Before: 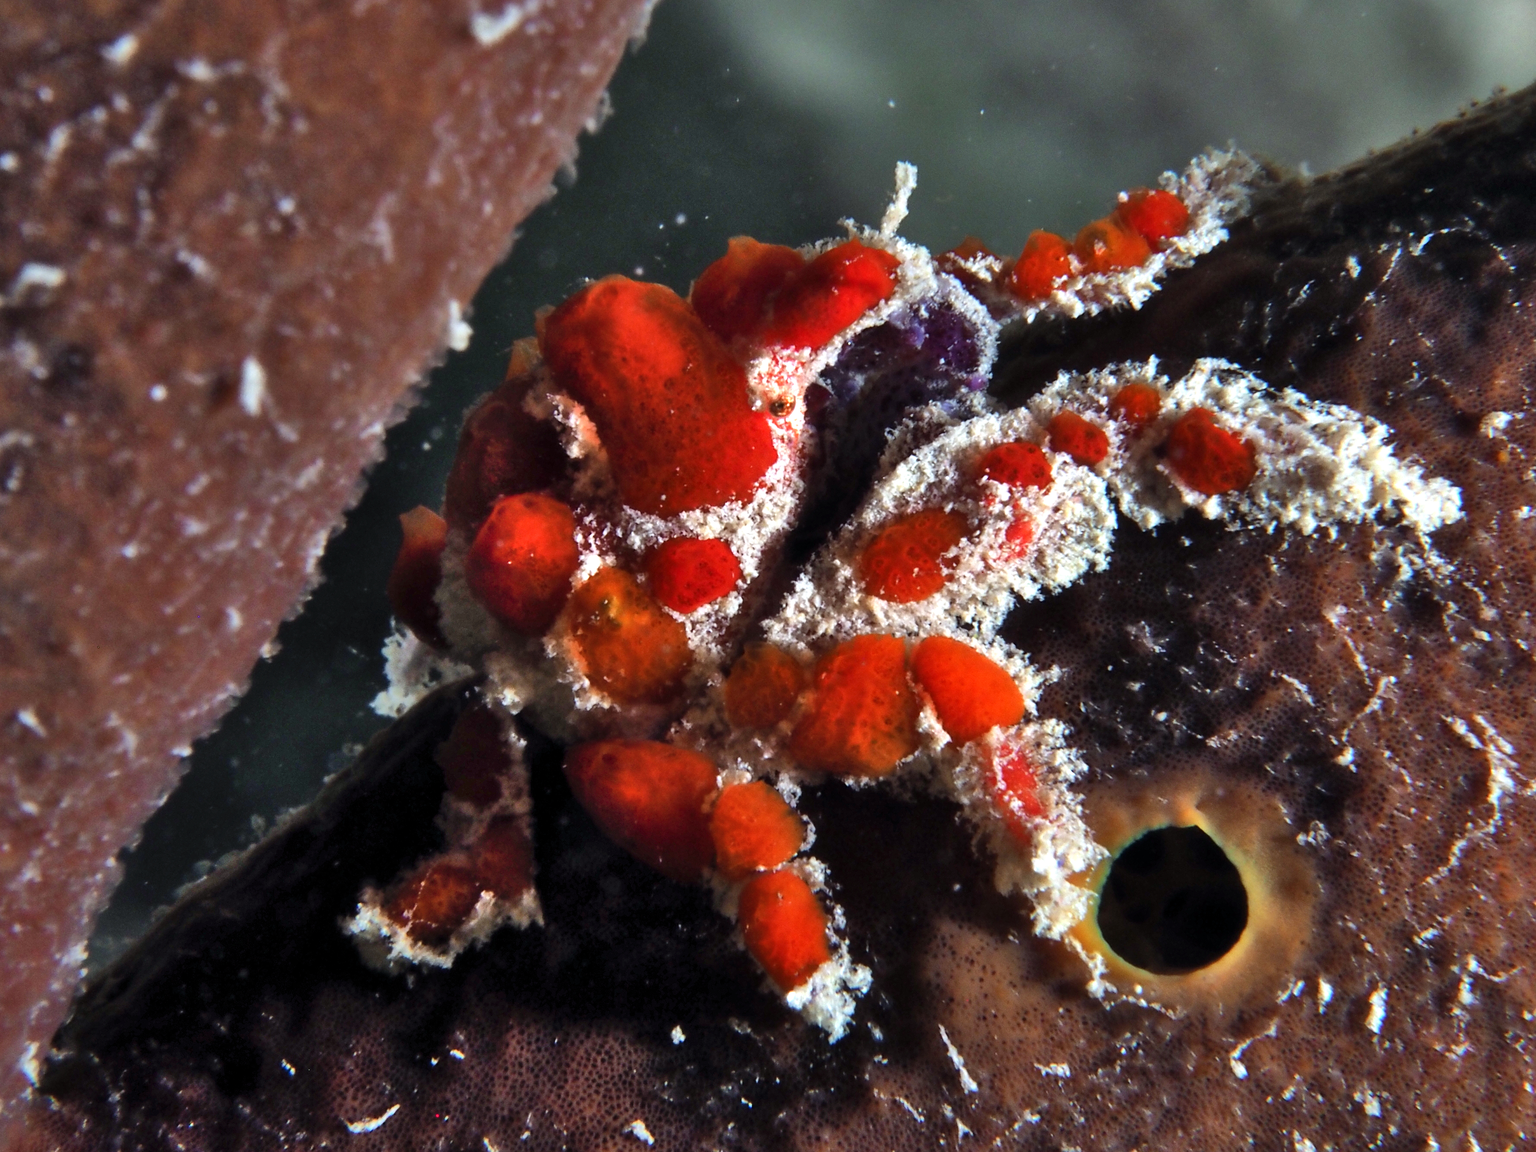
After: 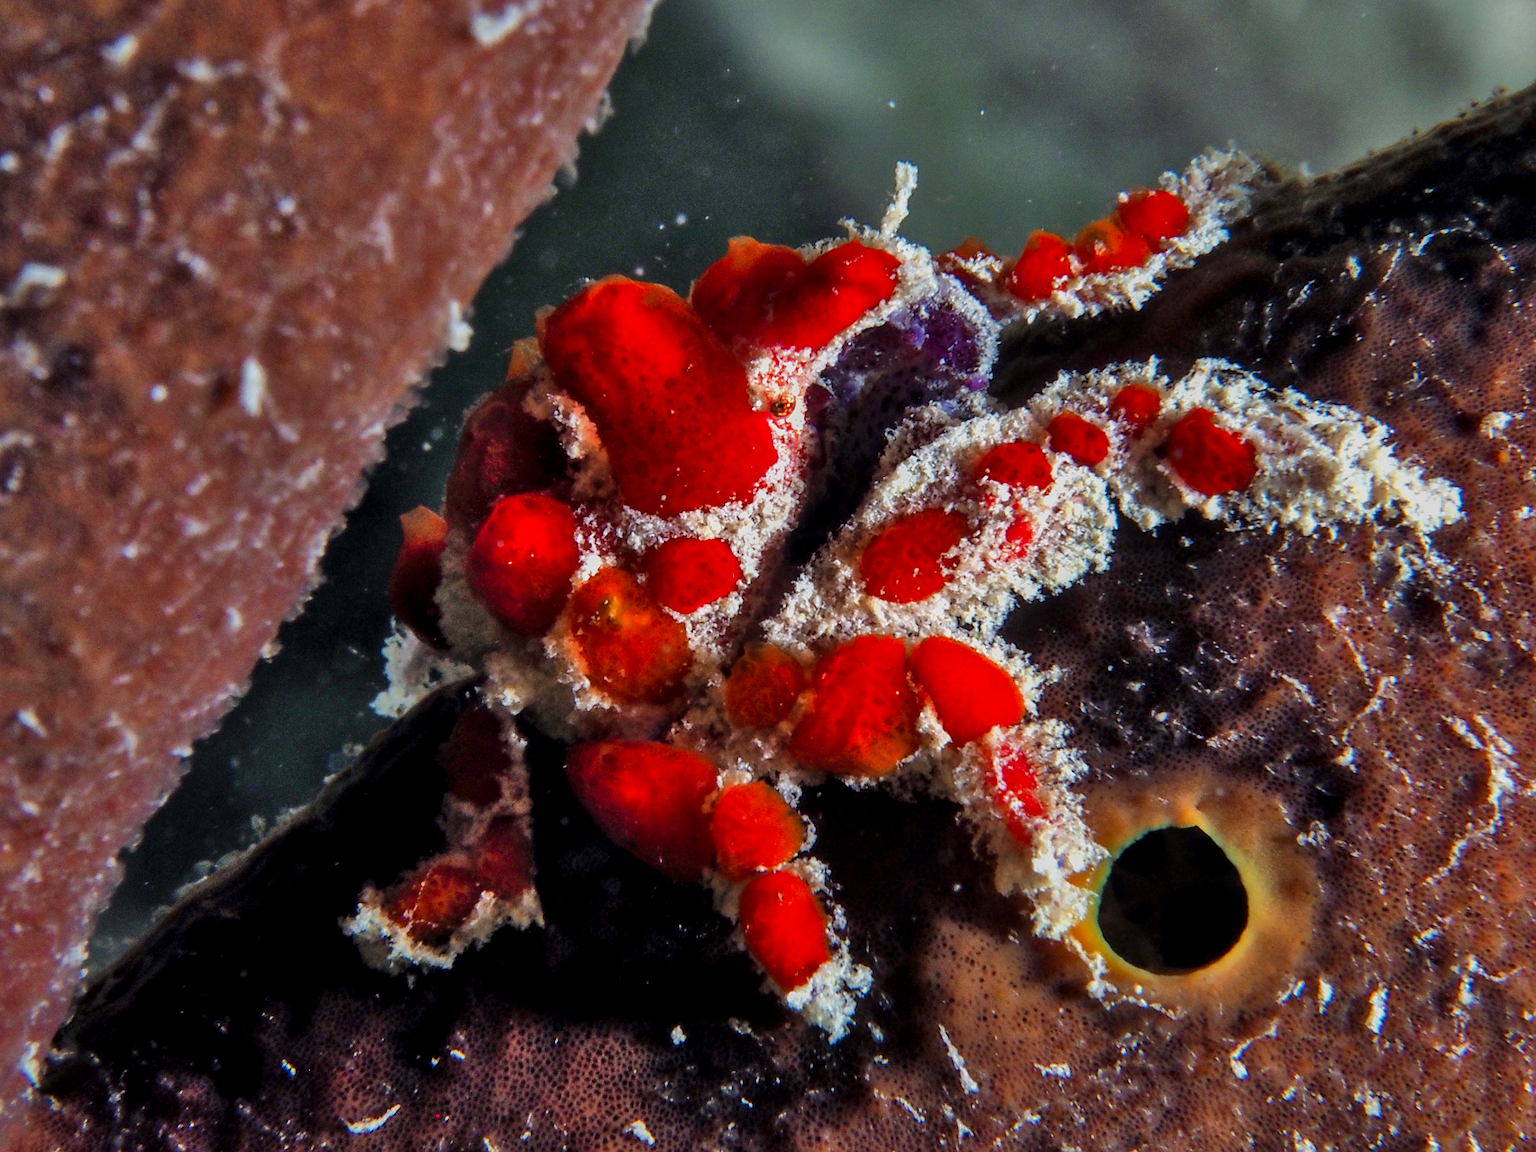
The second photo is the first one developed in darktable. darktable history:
local contrast: detail 130%
filmic rgb: black relative exposure -14.19 EV, white relative exposure 3.39 EV, hardness 7.89, preserve chrominance max RGB
color zones: curves: ch0 [(0, 0.613) (0.01, 0.613) (0.245, 0.448) (0.498, 0.529) (0.642, 0.665) (0.879, 0.777) (0.99, 0.613)]; ch1 [(0, 0) (0.143, 0) (0.286, 0) (0.429, 0) (0.571, 0) (0.714, 0) (0.857, 0)], mix -131.09%
exposure: compensate highlight preservation false
sharpen: on, module defaults
tone equalizer: -8 EV 0.25 EV, -7 EV 0.417 EV, -6 EV 0.417 EV, -5 EV 0.25 EV, -3 EV -0.25 EV, -2 EV -0.417 EV, -1 EV -0.417 EV, +0 EV -0.25 EV, edges refinement/feathering 500, mask exposure compensation -1.57 EV, preserve details guided filter
